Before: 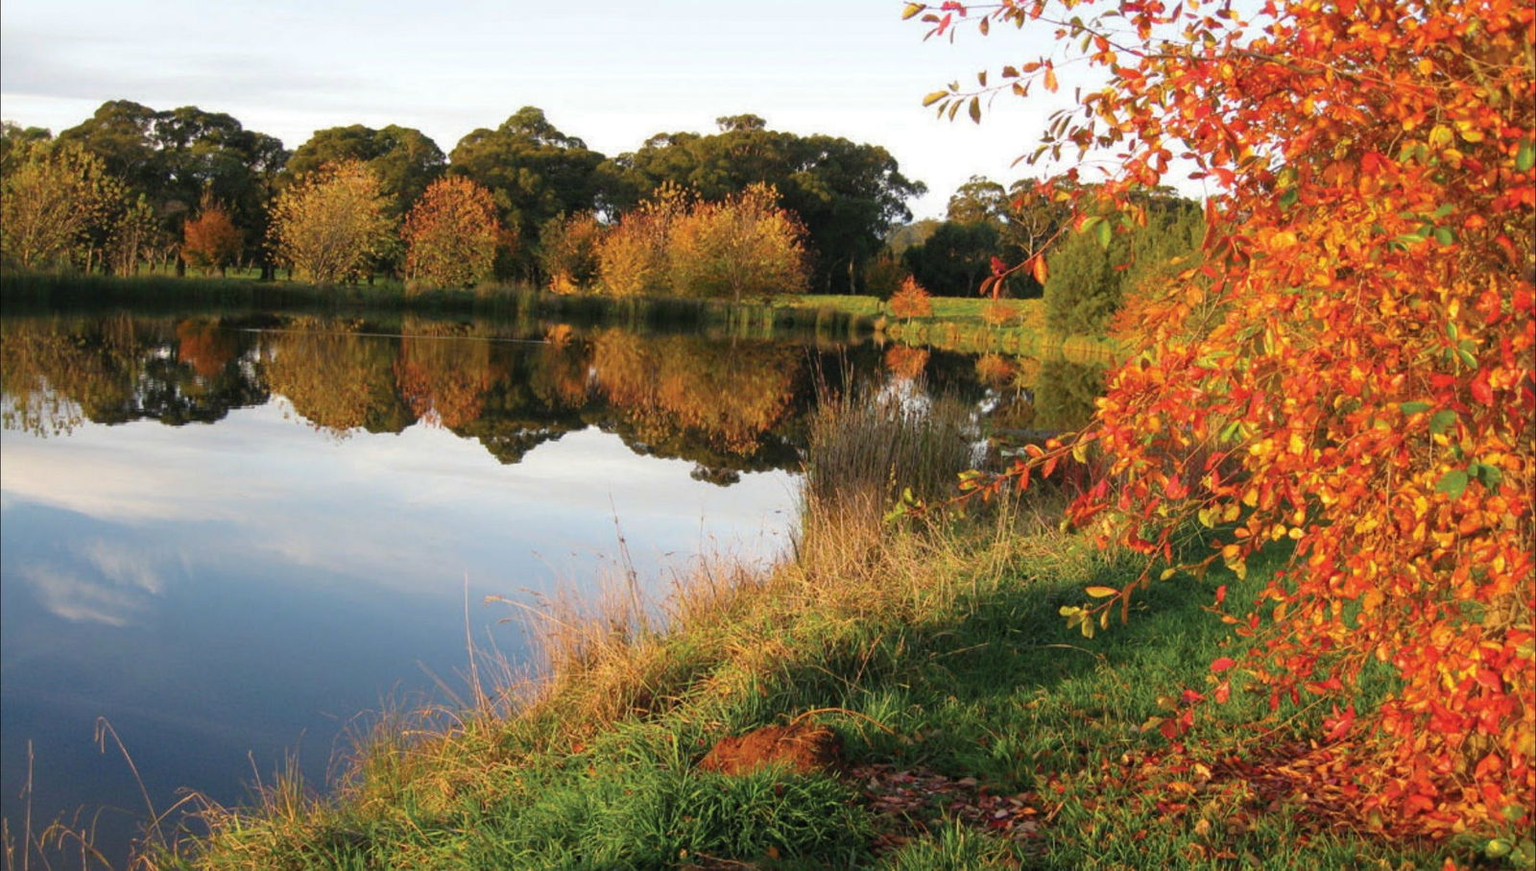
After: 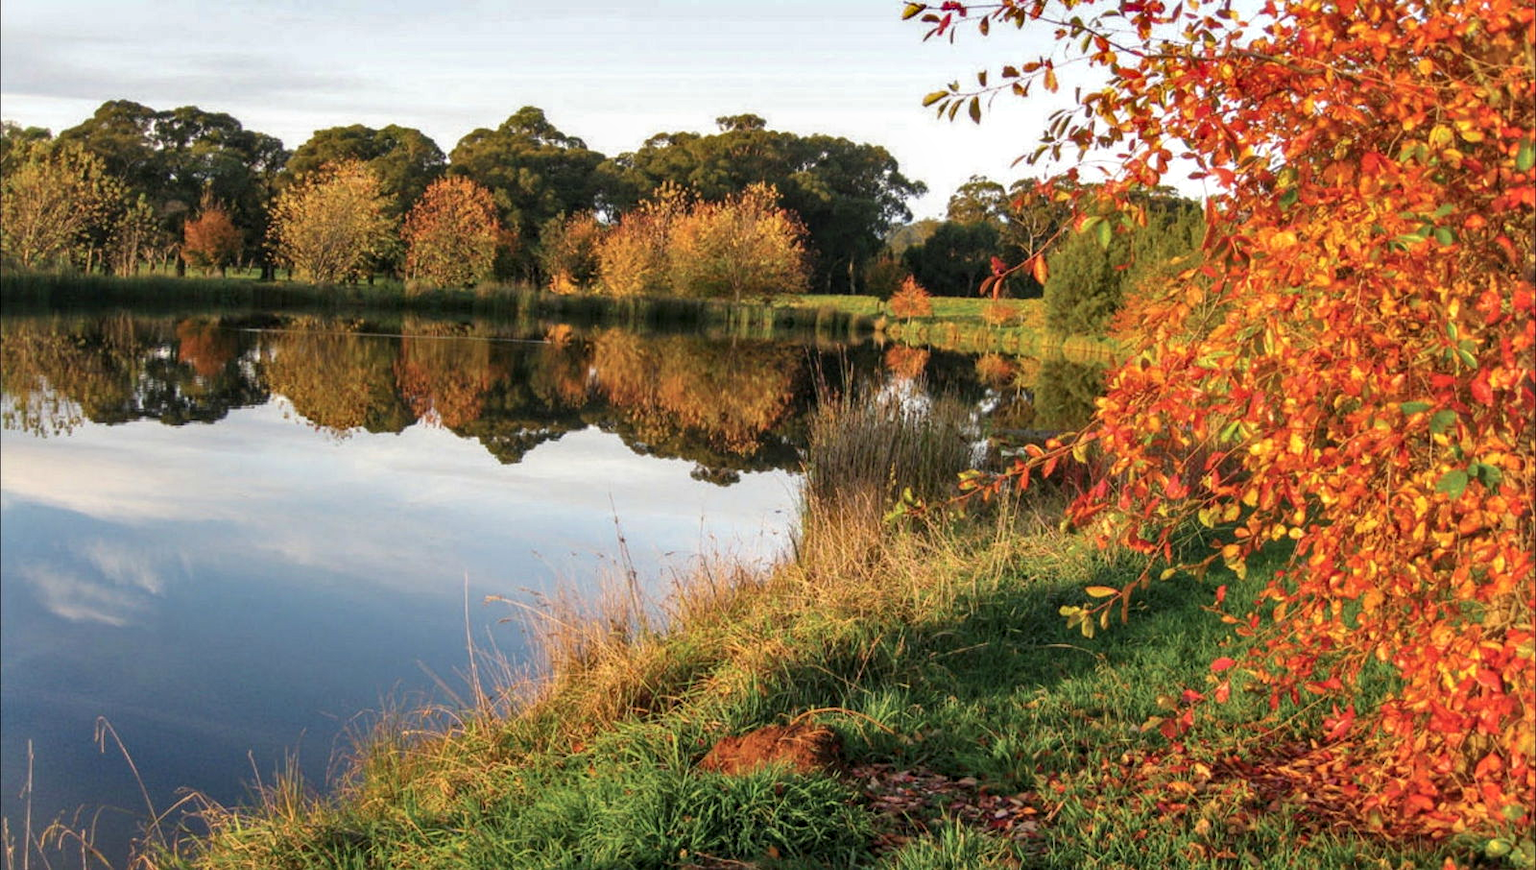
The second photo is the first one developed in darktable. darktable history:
shadows and highlights: low approximation 0.01, soften with gaussian
local contrast: detail 130%
